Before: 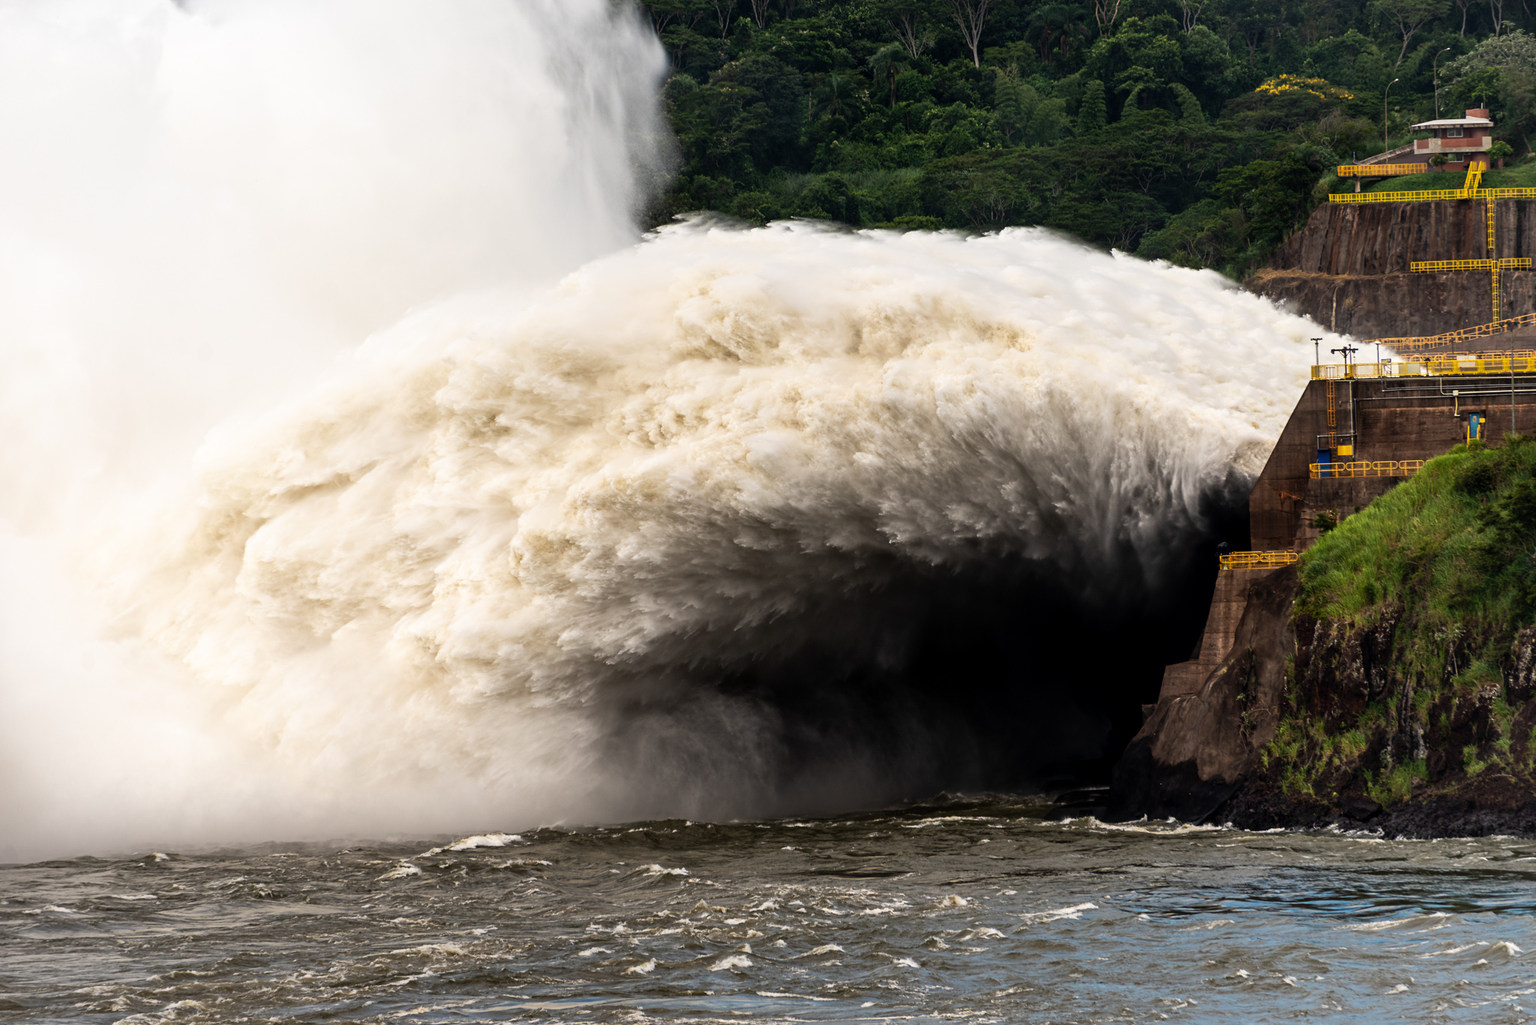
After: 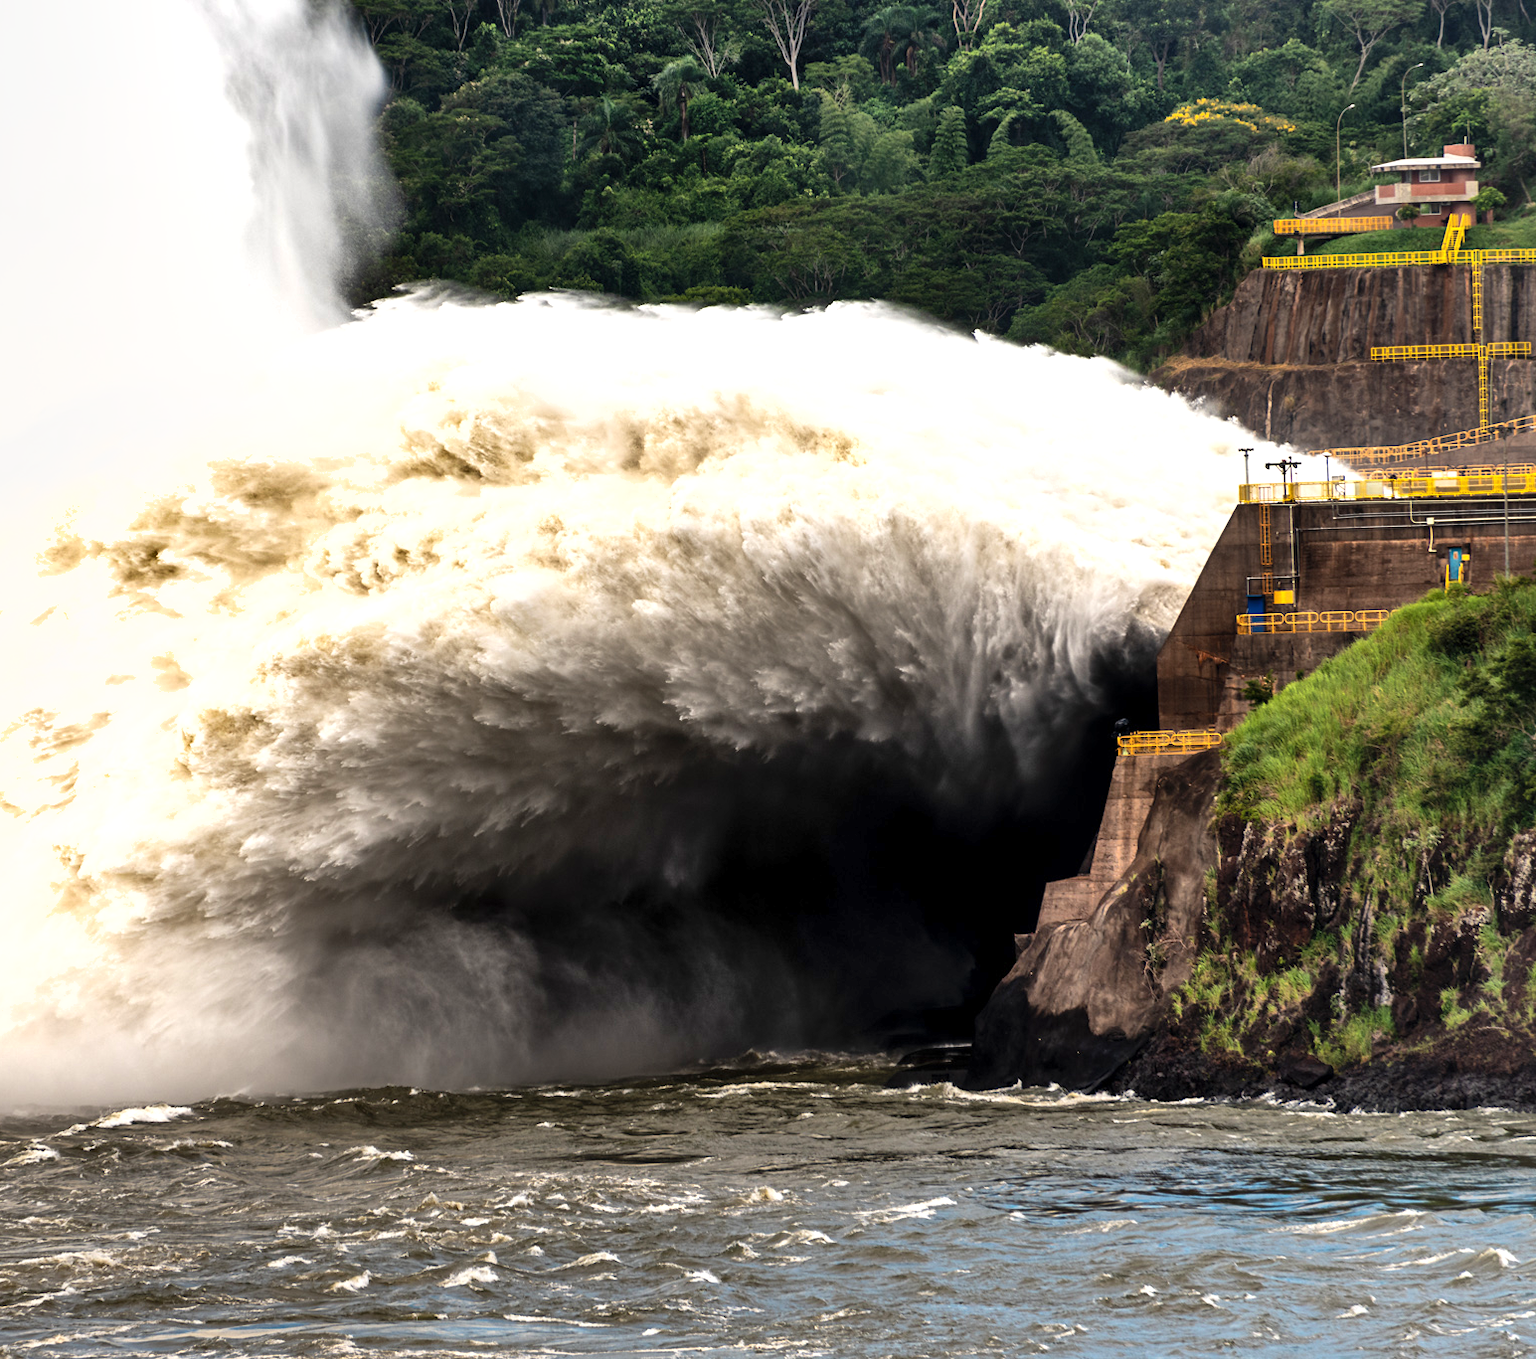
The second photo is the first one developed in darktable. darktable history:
crop and rotate: left 24.529%
exposure: exposure 0.563 EV, compensate highlight preservation false
shadows and highlights: shadows 59.64, soften with gaussian
